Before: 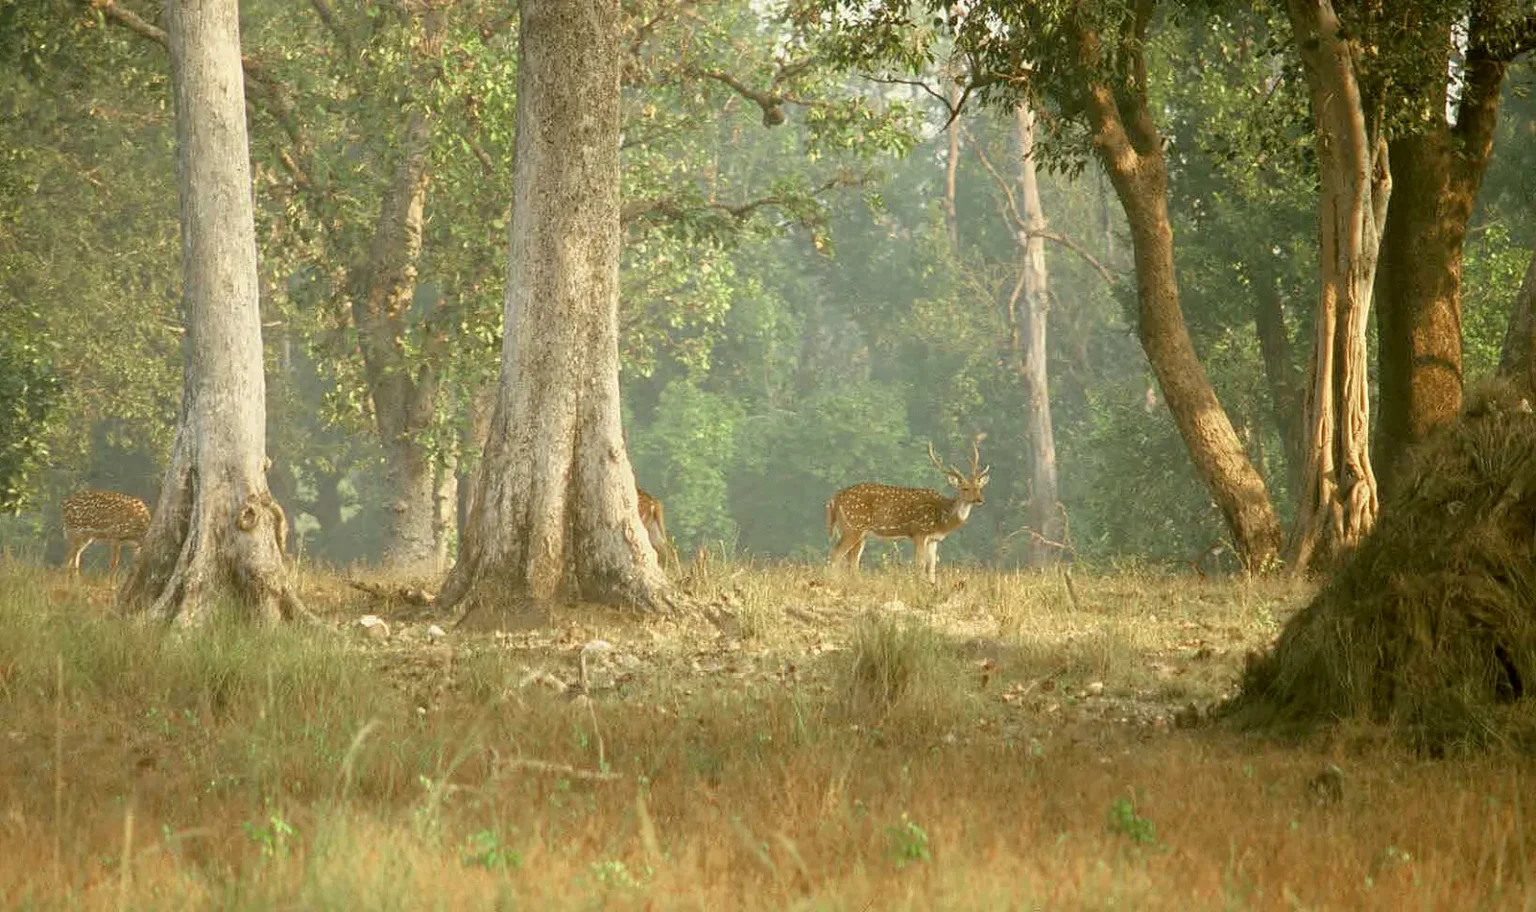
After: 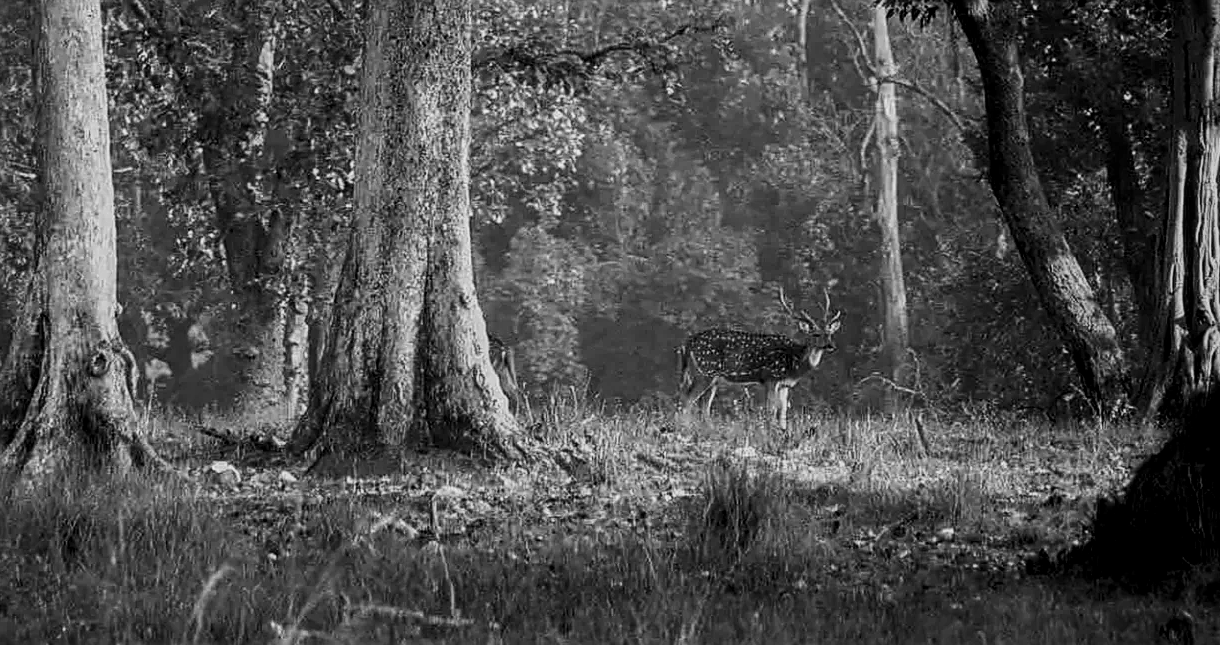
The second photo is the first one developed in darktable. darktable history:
sharpen: on, module defaults
filmic rgb: black relative exposure -5 EV, hardness 2.88, contrast 1.3, highlights saturation mix -30%
exposure: black level correction 0, exposure 0.5 EV, compensate exposure bias true, compensate highlight preservation false
crop: left 9.712%, top 16.928%, right 10.845%, bottom 12.332%
contrast brightness saturation: contrast 0.02, brightness -1, saturation -1
local contrast: on, module defaults
